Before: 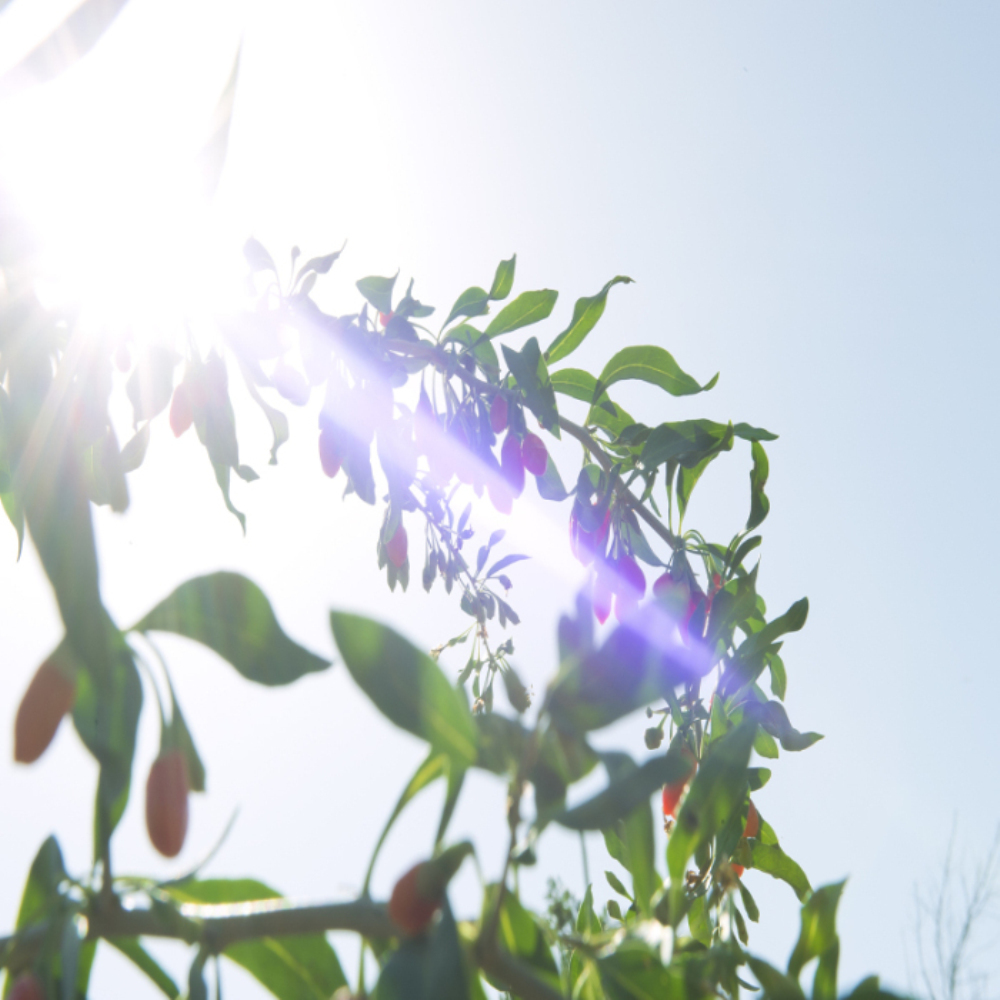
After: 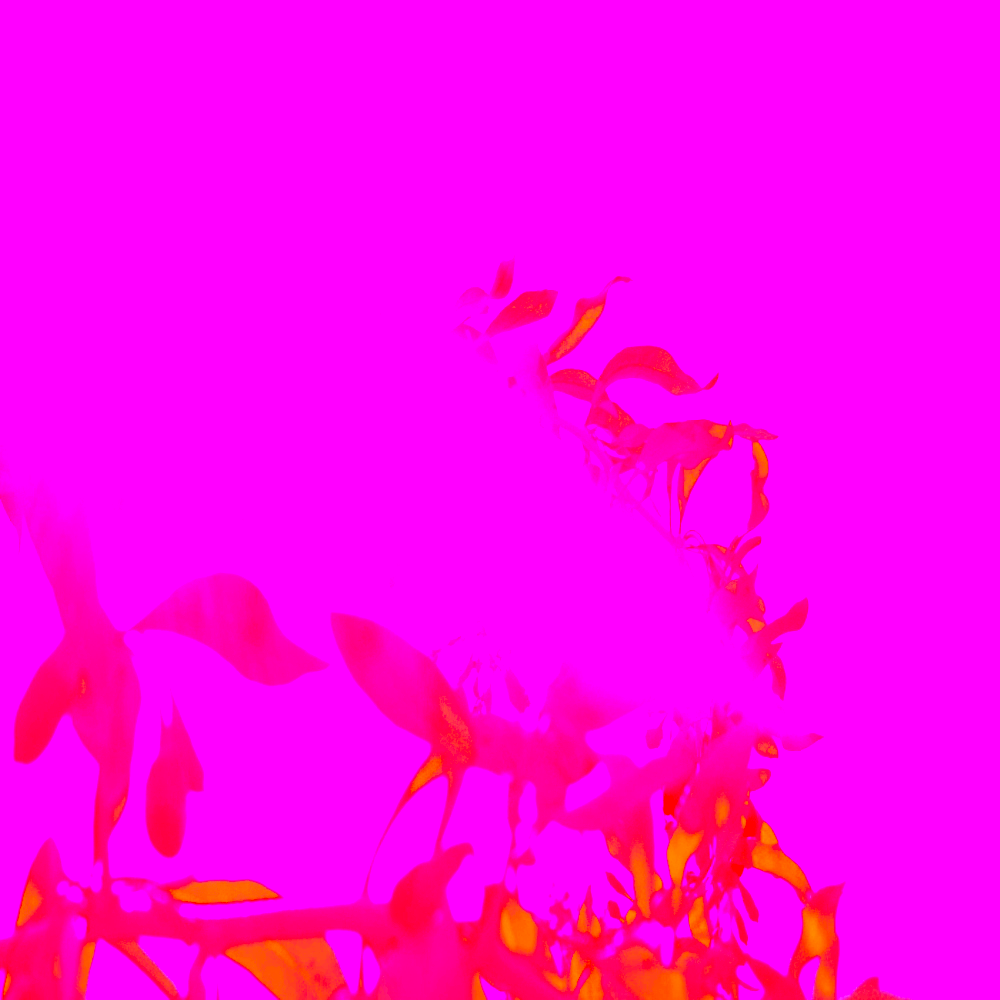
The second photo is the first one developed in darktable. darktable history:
white balance: red 4.26, blue 1.802
color balance rgb: perceptual saturation grading › global saturation 25%, perceptual brilliance grading › mid-tones 10%, perceptual brilliance grading › shadows 15%, global vibrance 20%
